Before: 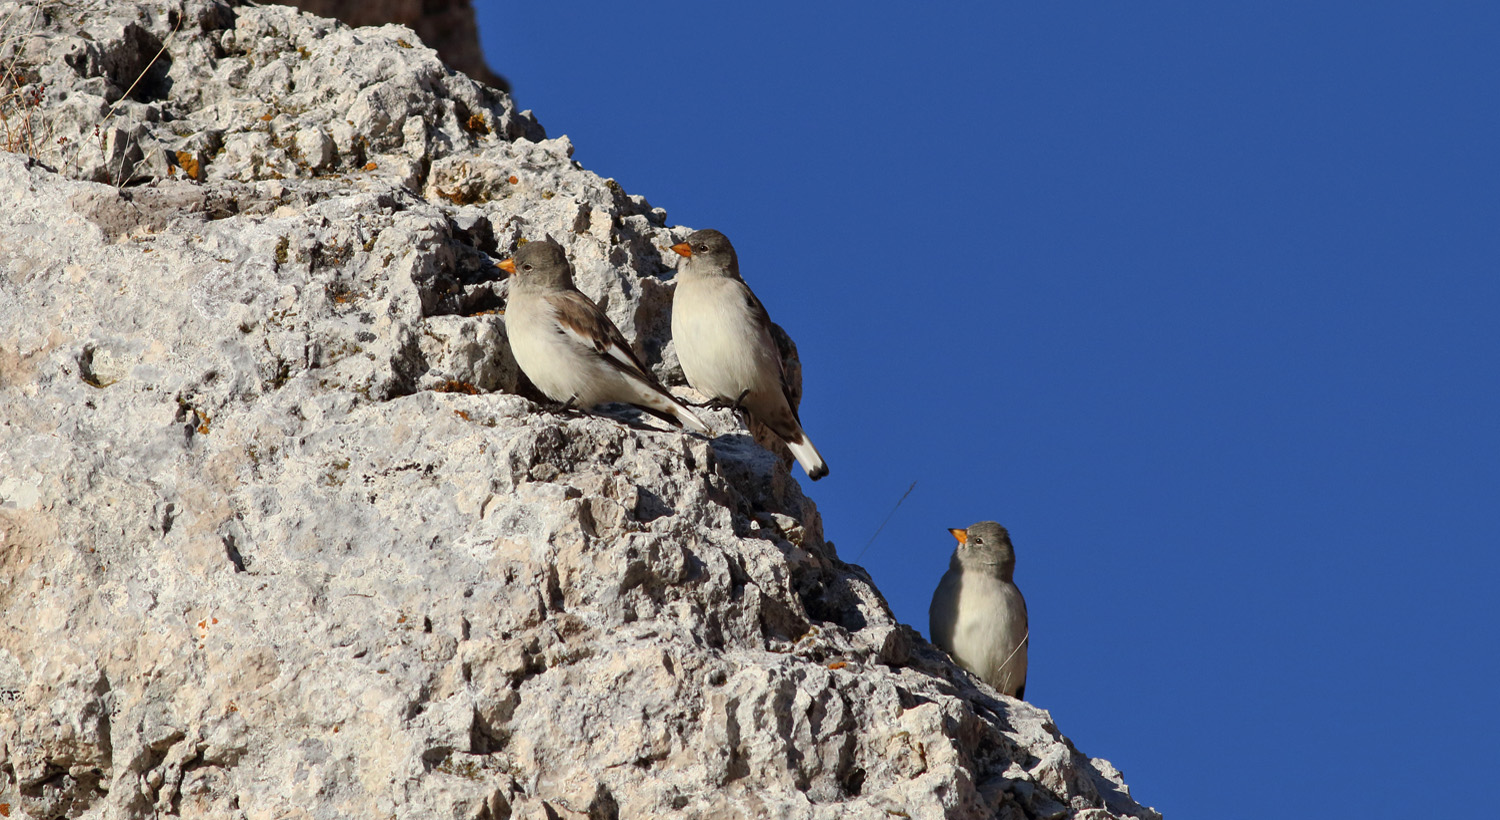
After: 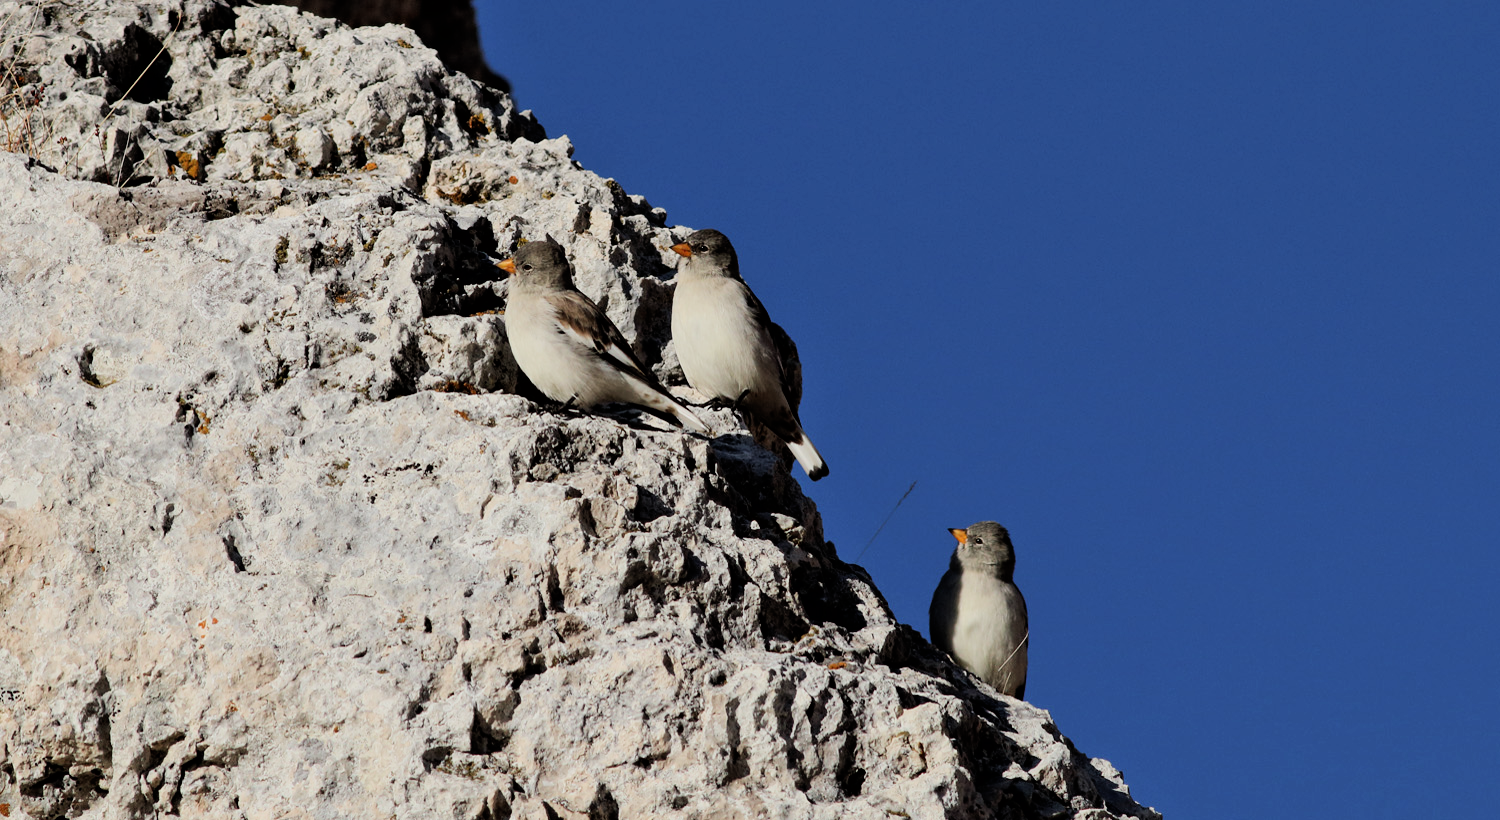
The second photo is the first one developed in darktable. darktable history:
white balance: emerald 1
filmic rgb: black relative exposure -5 EV, hardness 2.88, contrast 1.3, highlights saturation mix -30%
